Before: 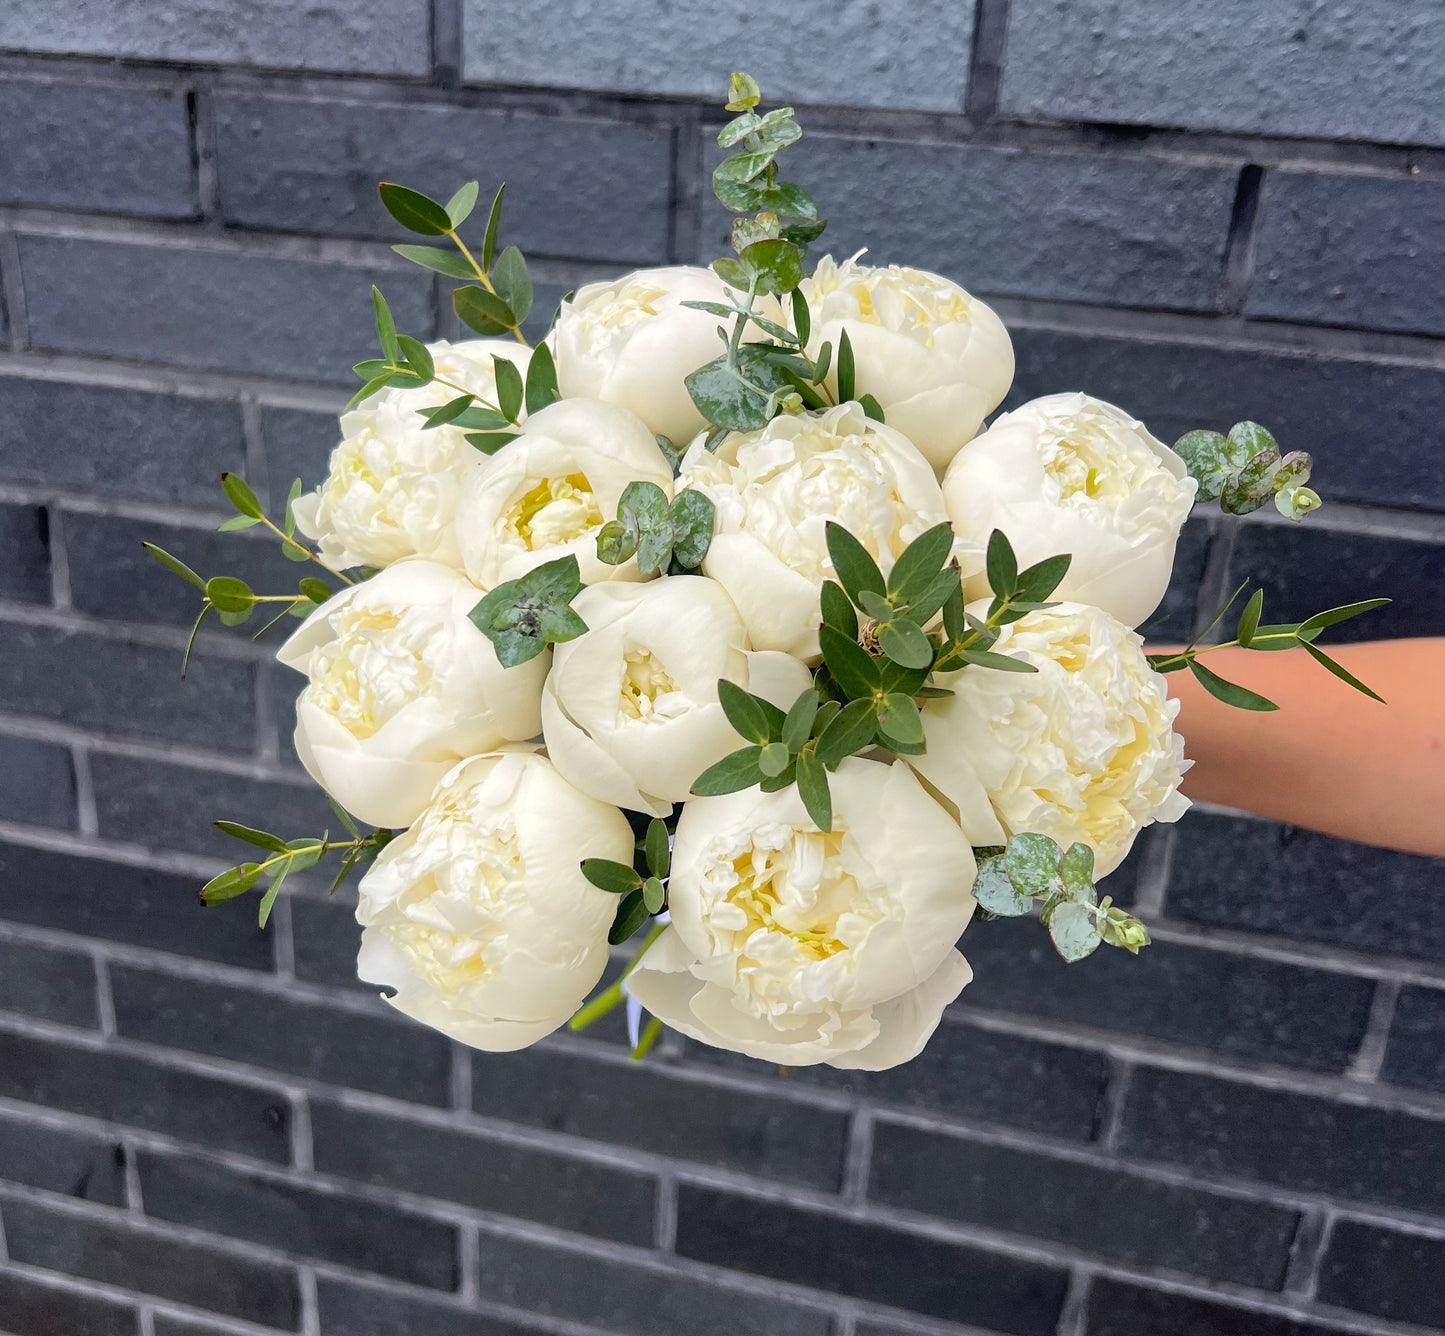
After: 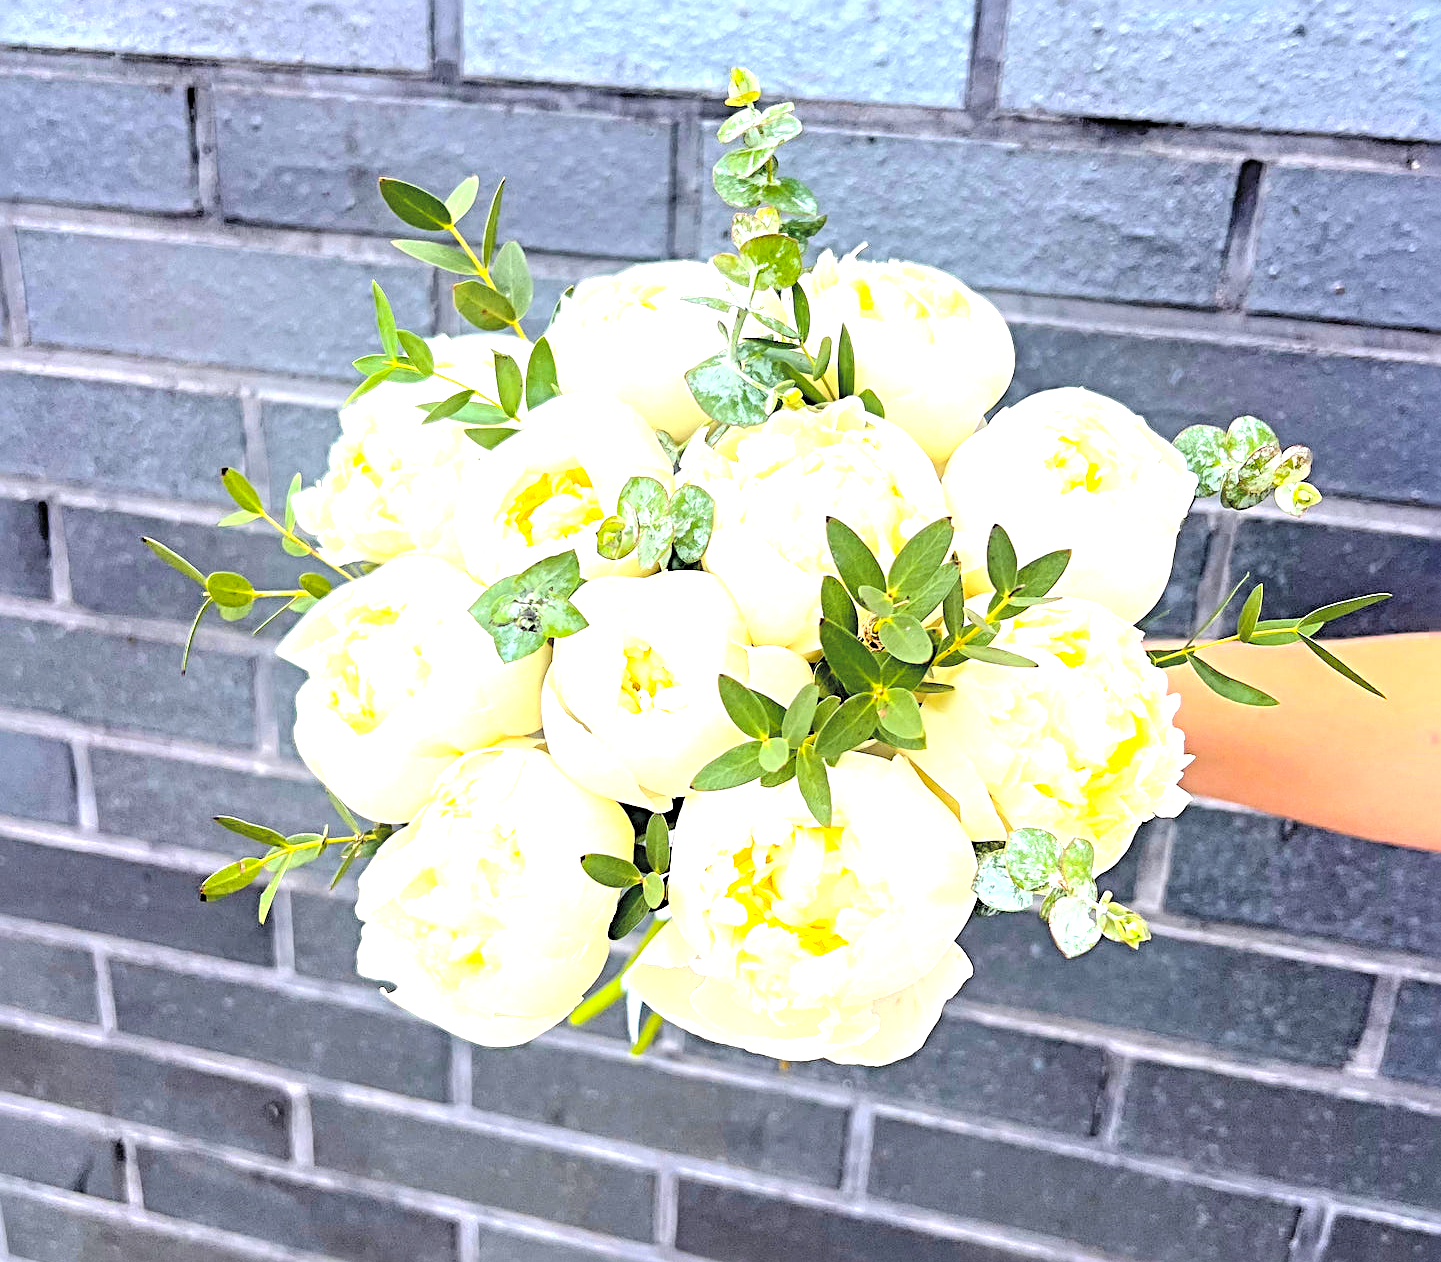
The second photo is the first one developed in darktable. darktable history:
tone equalizer: -8 EV -0.417 EV, -7 EV -0.389 EV, -6 EV -0.333 EV, -5 EV -0.222 EV, -3 EV 0.222 EV, -2 EV 0.333 EV, -1 EV 0.389 EV, +0 EV 0.417 EV, edges refinement/feathering 500, mask exposure compensation -1.57 EV, preserve details no
sharpen: radius 4.883
tone curve: curves: ch0 [(0, 0) (0.003, 0.022) (0.011, 0.027) (0.025, 0.038) (0.044, 0.056) (0.069, 0.081) (0.1, 0.11) (0.136, 0.145) (0.177, 0.185) (0.224, 0.229) (0.277, 0.278) (0.335, 0.335) (0.399, 0.399) (0.468, 0.468) (0.543, 0.543) (0.623, 0.623) (0.709, 0.705) (0.801, 0.793) (0.898, 0.887) (1, 1)], preserve colors none
crop: top 0.448%, right 0.264%, bottom 5.045%
exposure: black level correction 0, exposure 1.1 EV, compensate exposure bias true, compensate highlight preservation false
contrast brightness saturation: brightness 0.28
color balance rgb: perceptual saturation grading › global saturation 25%, global vibrance 20%
